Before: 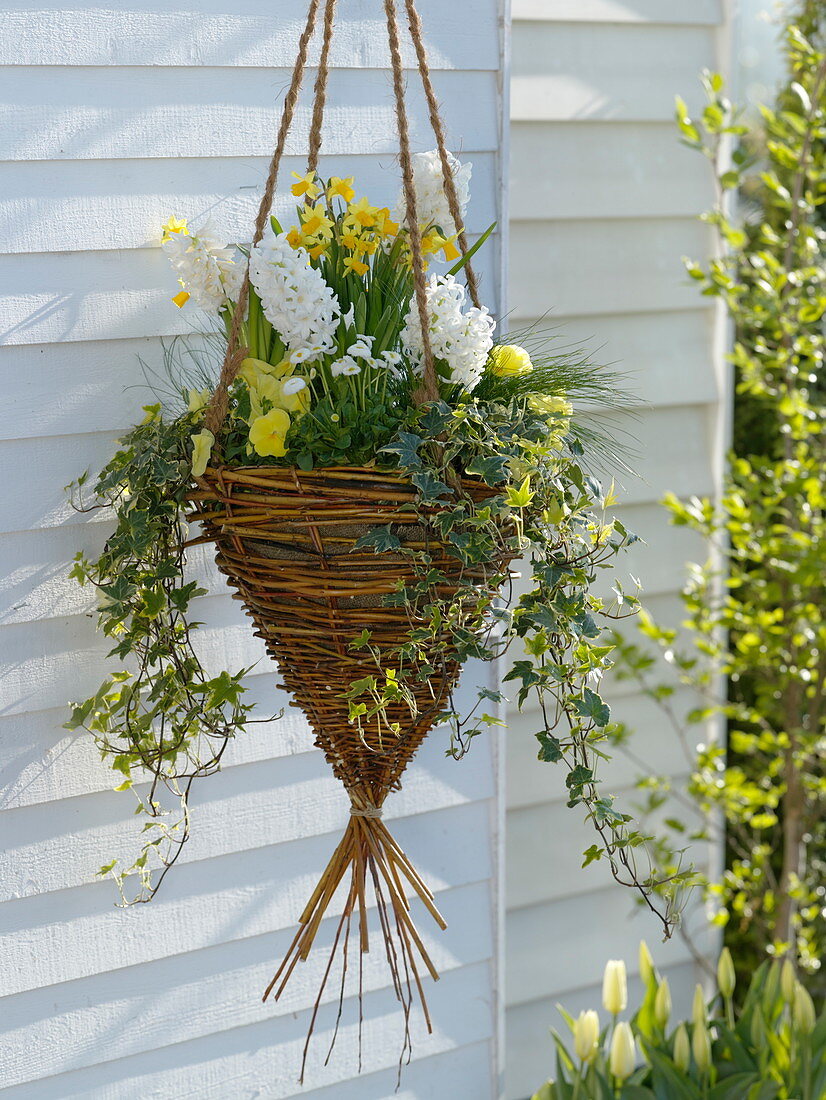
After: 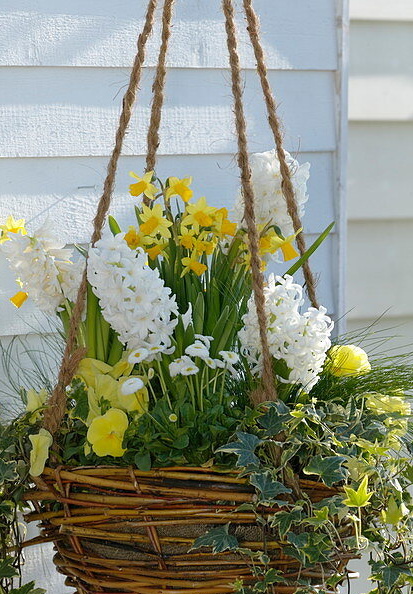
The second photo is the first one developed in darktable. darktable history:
crop: left 19.678%, right 30.241%, bottom 45.915%
